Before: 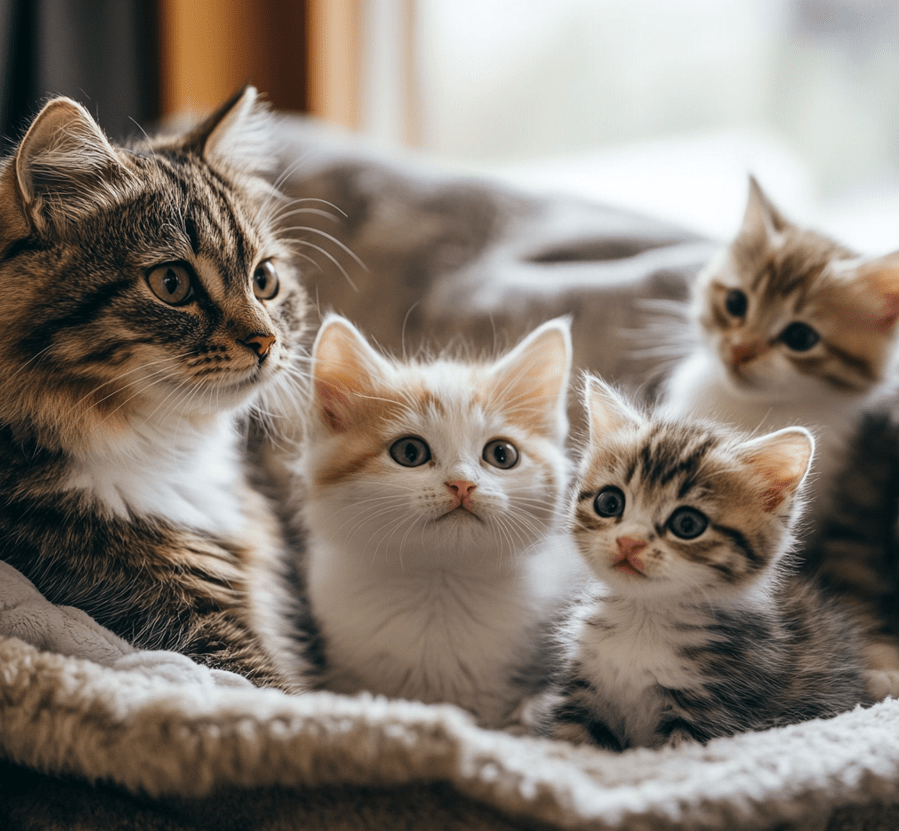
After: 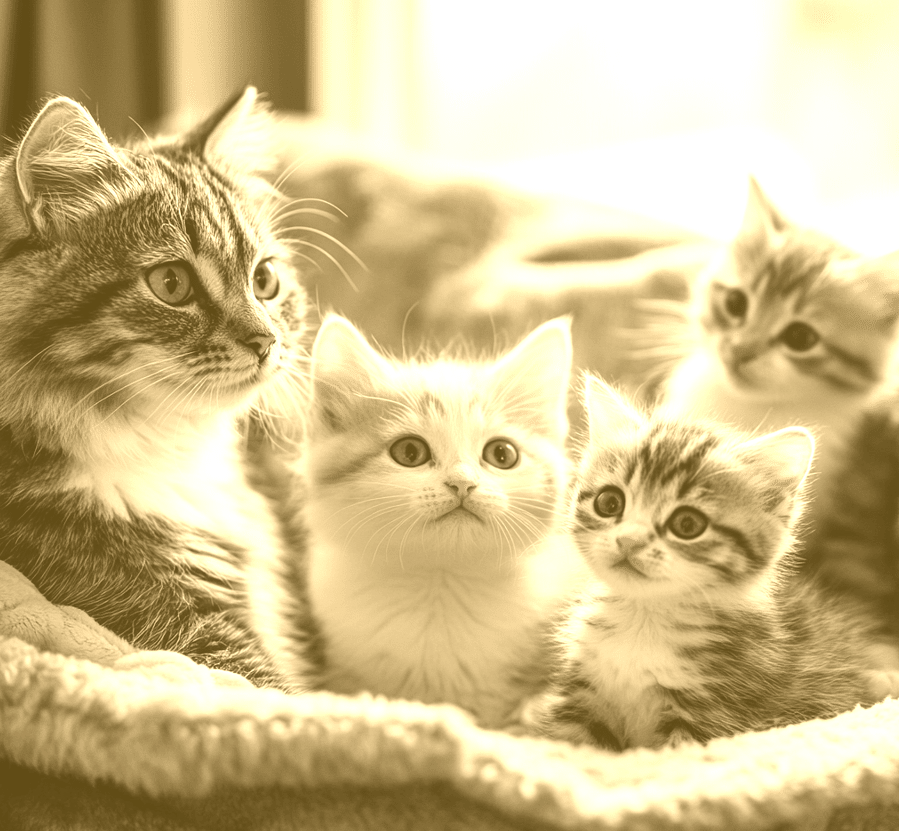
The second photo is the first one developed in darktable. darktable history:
color balance rgb: perceptual saturation grading › global saturation 20%, perceptual saturation grading › highlights -25%, perceptual saturation grading › shadows 25%
colorize: hue 36°, source mix 100%
